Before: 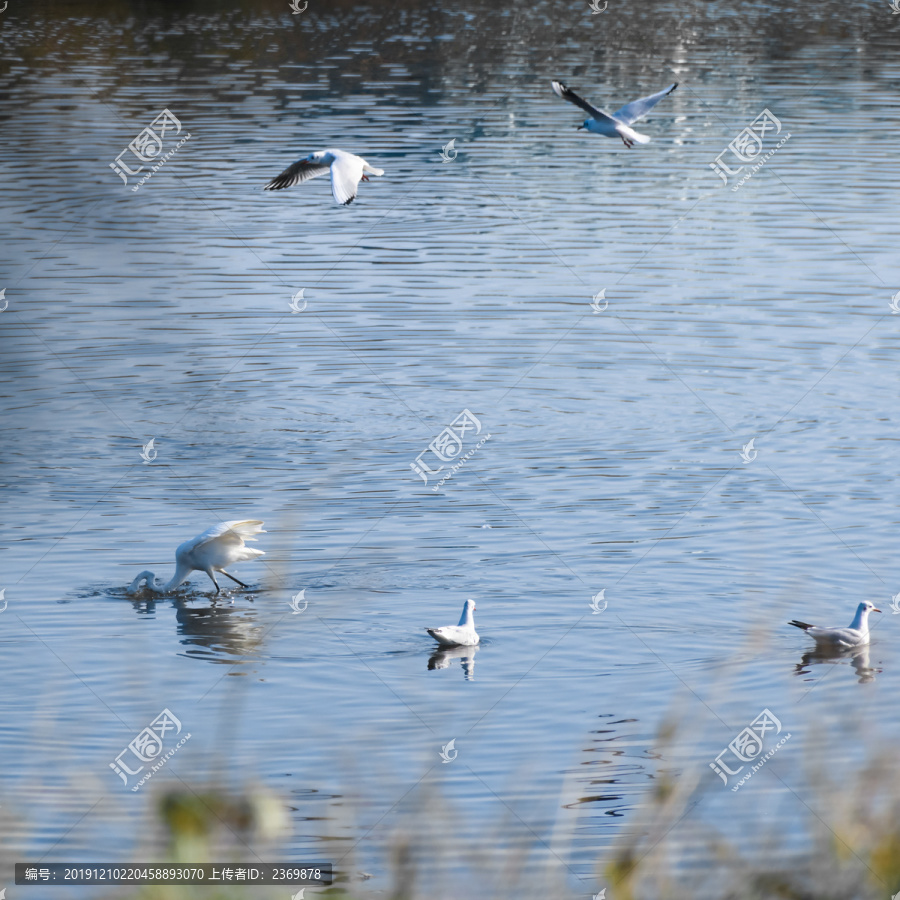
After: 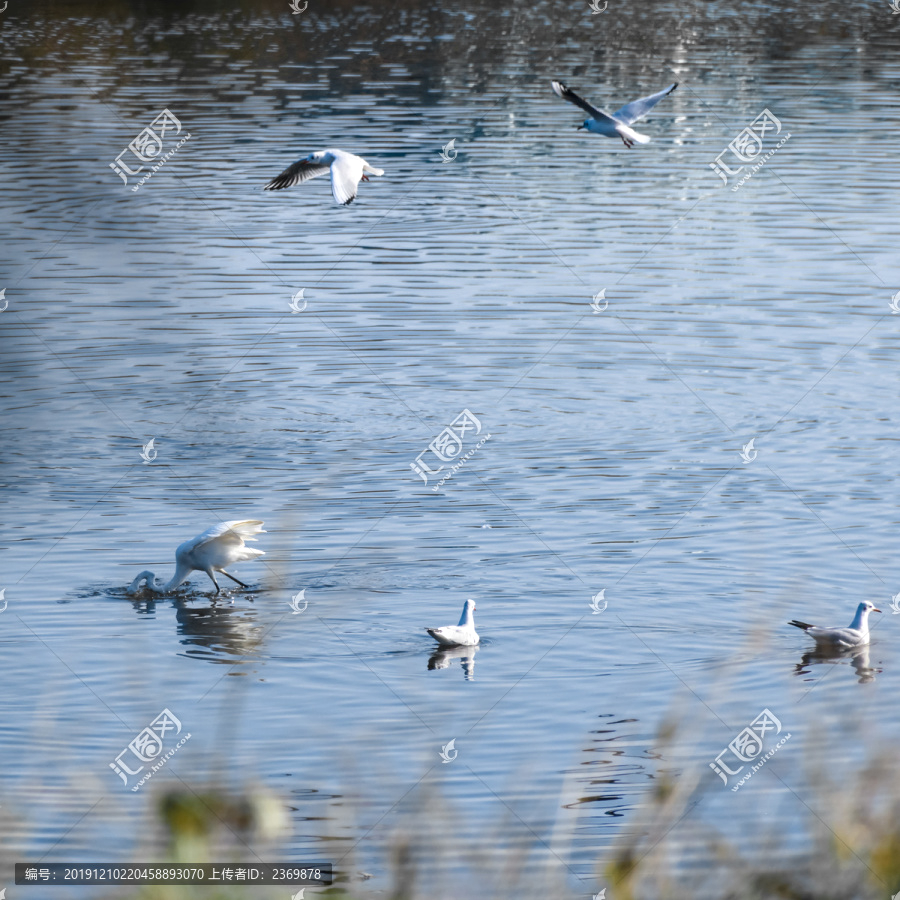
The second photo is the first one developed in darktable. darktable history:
local contrast: on, module defaults
shadows and highlights: shadows 62.71, white point adjustment 0.392, highlights -34.44, compress 83.54%
